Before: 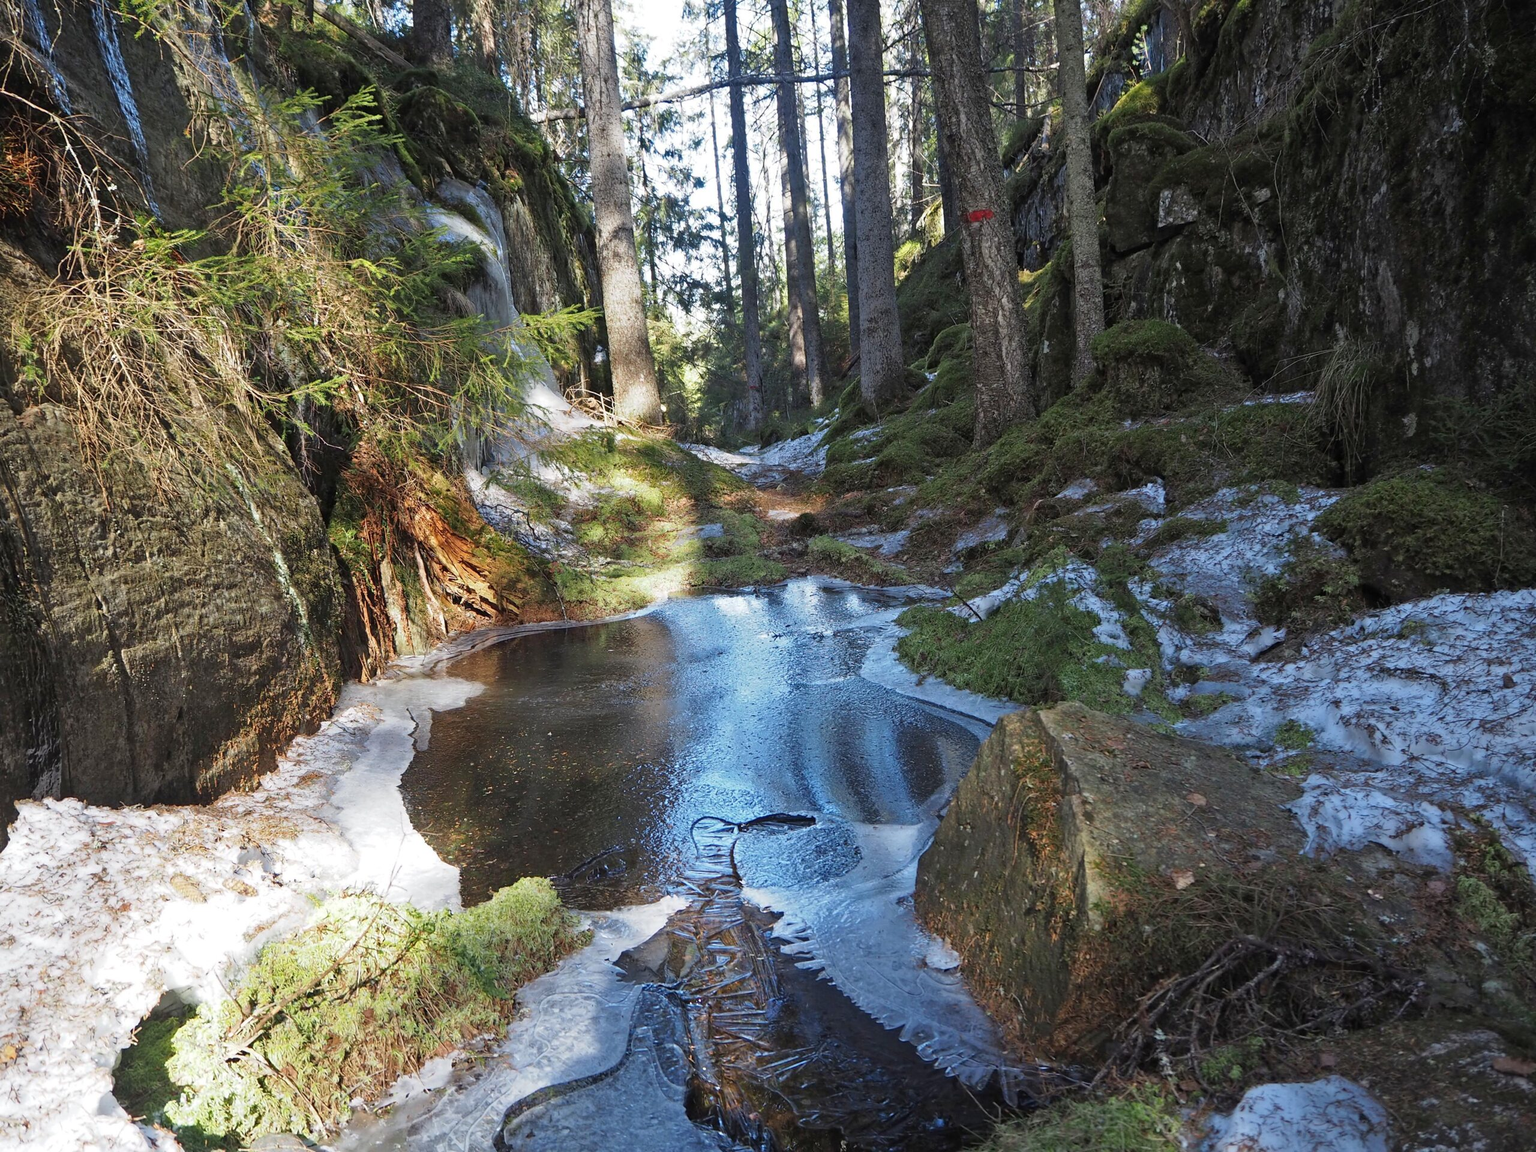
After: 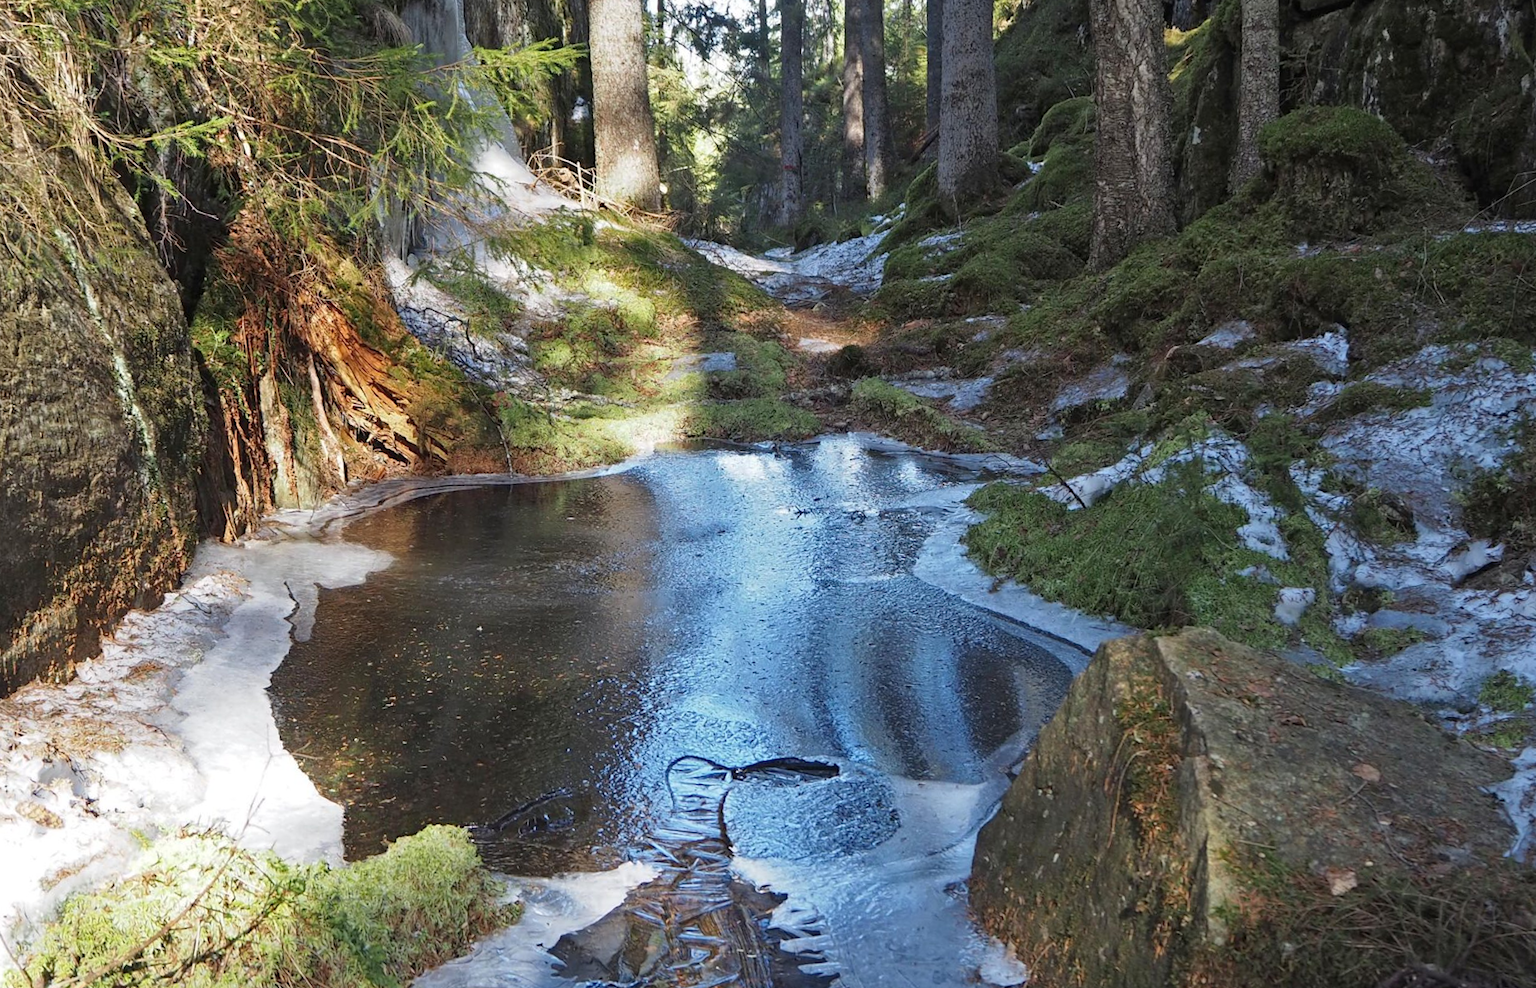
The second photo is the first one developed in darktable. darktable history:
crop and rotate: angle -3.43°, left 9.727%, top 20.984%, right 12.279%, bottom 12.082%
